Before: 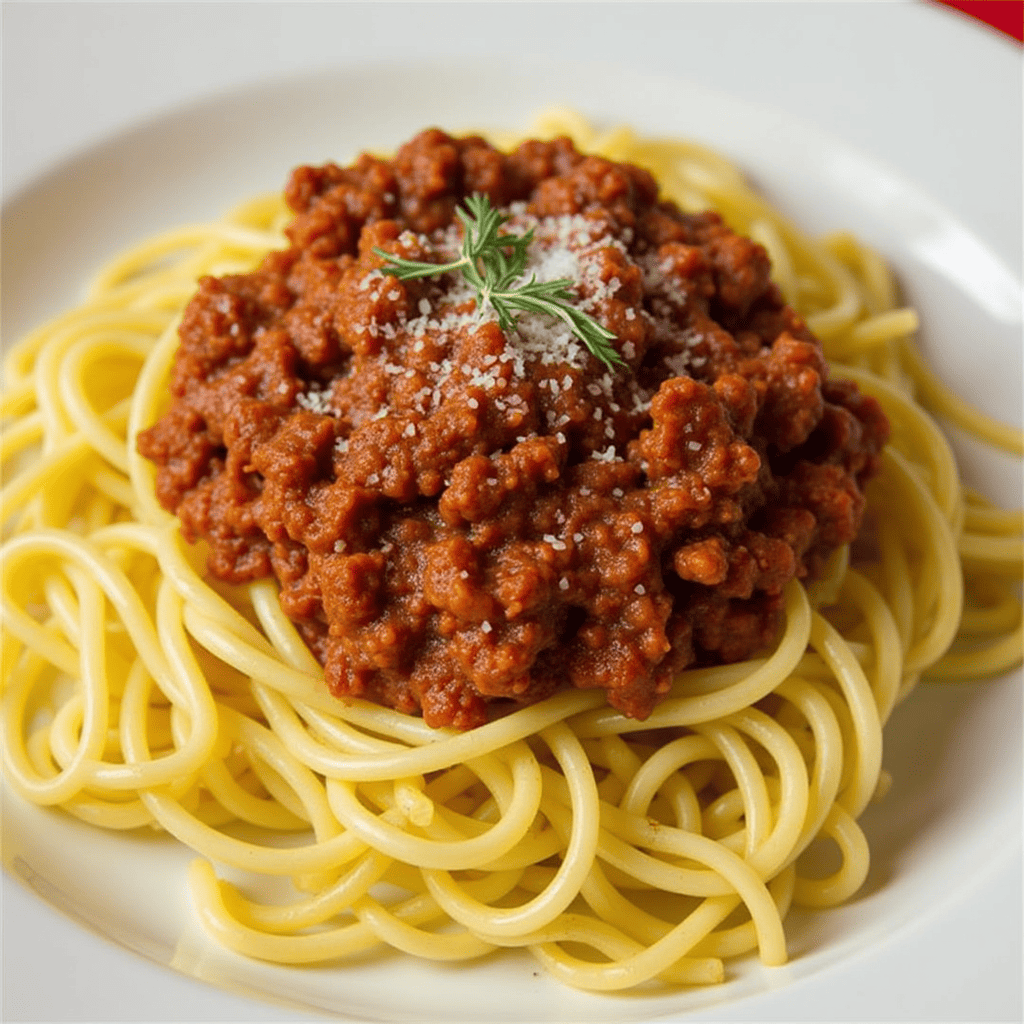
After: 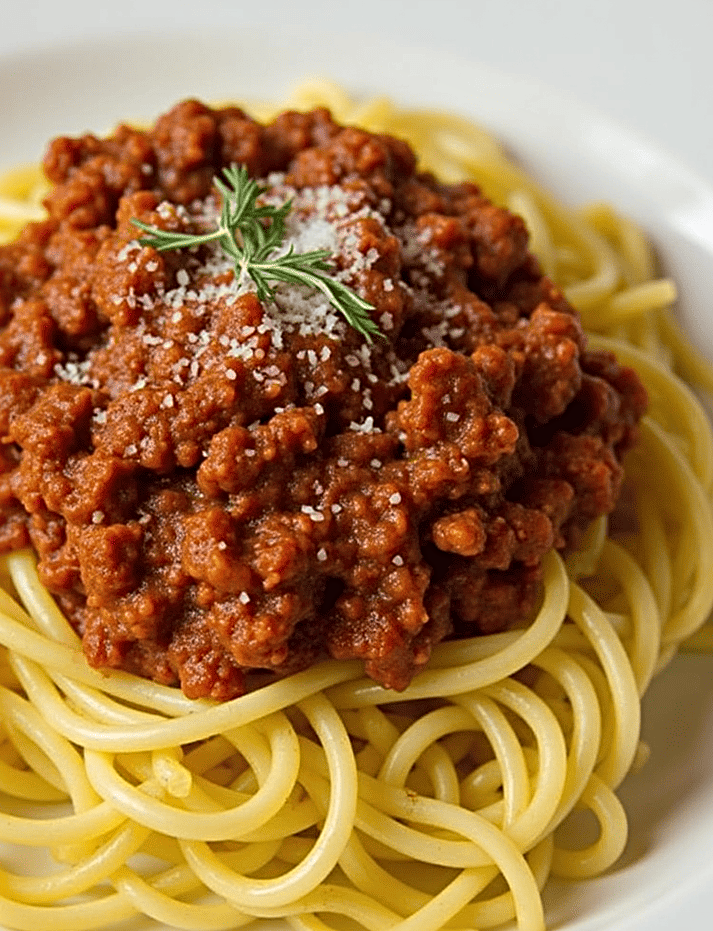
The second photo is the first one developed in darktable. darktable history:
crop and rotate: left 23.712%, top 2.911%, right 6.615%, bottom 6.153%
tone equalizer: mask exposure compensation -0.513 EV
sharpen: radius 3.978
